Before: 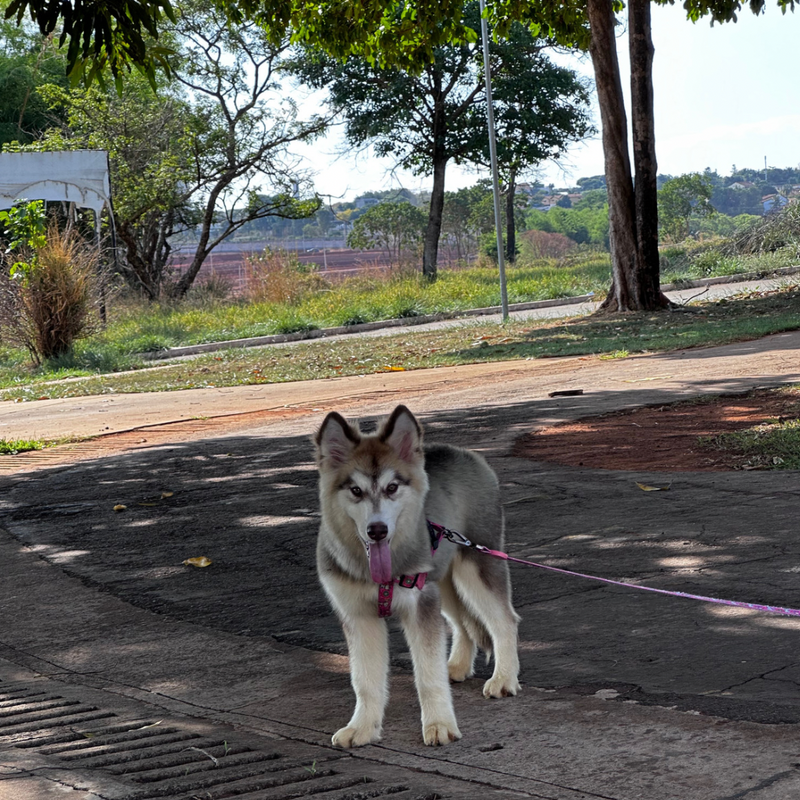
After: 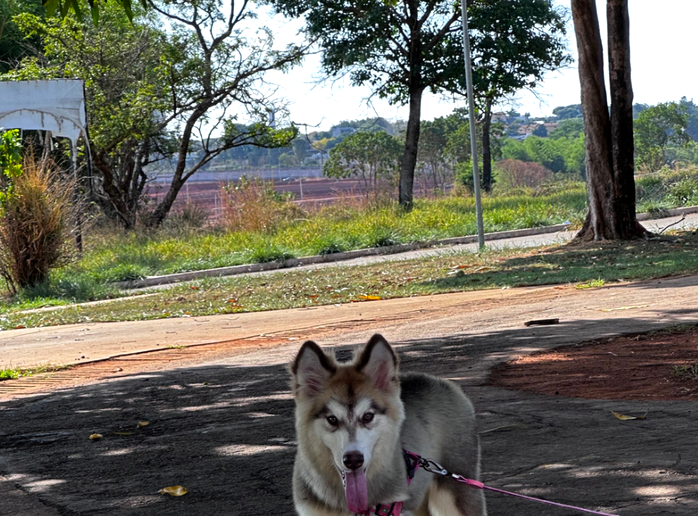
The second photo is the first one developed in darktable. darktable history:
crop: left 3.015%, top 8.969%, right 9.647%, bottom 26.457%
color balance: contrast 8.5%, output saturation 105%
base curve: preserve colors none
